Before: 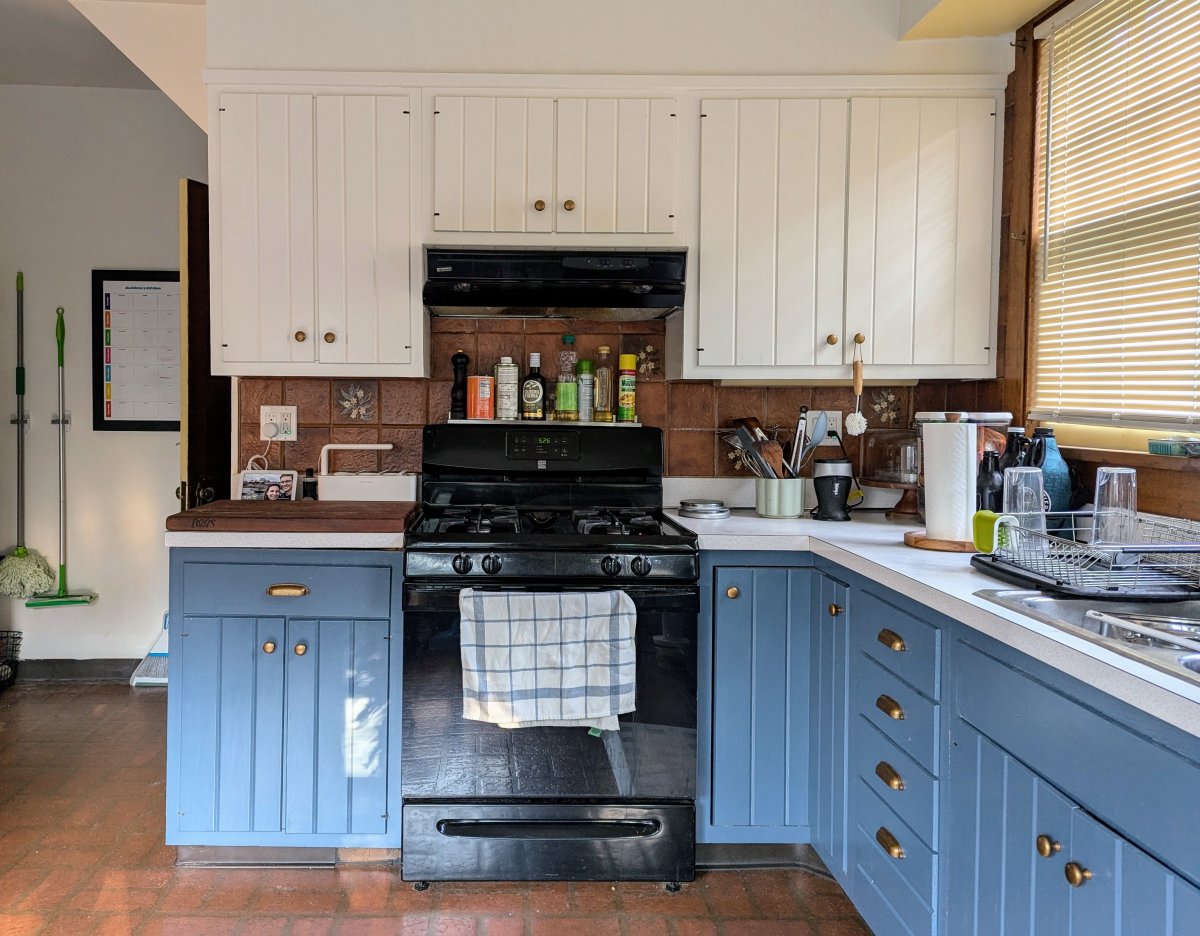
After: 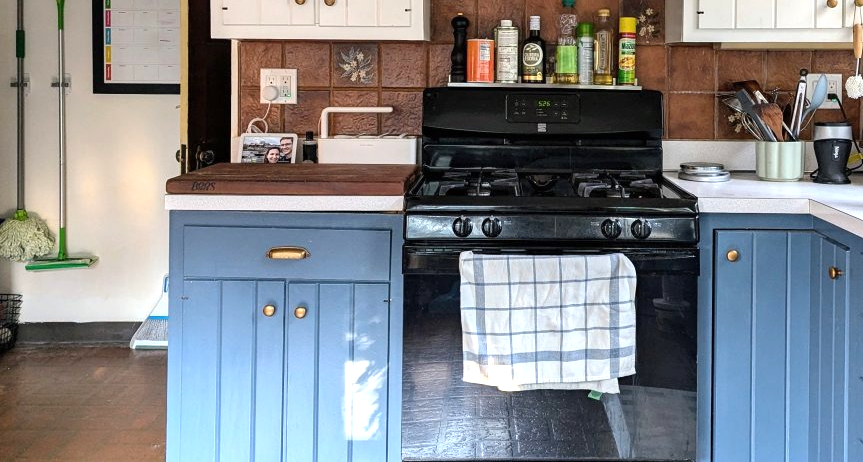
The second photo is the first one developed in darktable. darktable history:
crop: top 36.055%, right 28.029%, bottom 14.573%
exposure: black level correction 0, exposure 0.588 EV, compensate exposure bias true, compensate highlight preservation false
